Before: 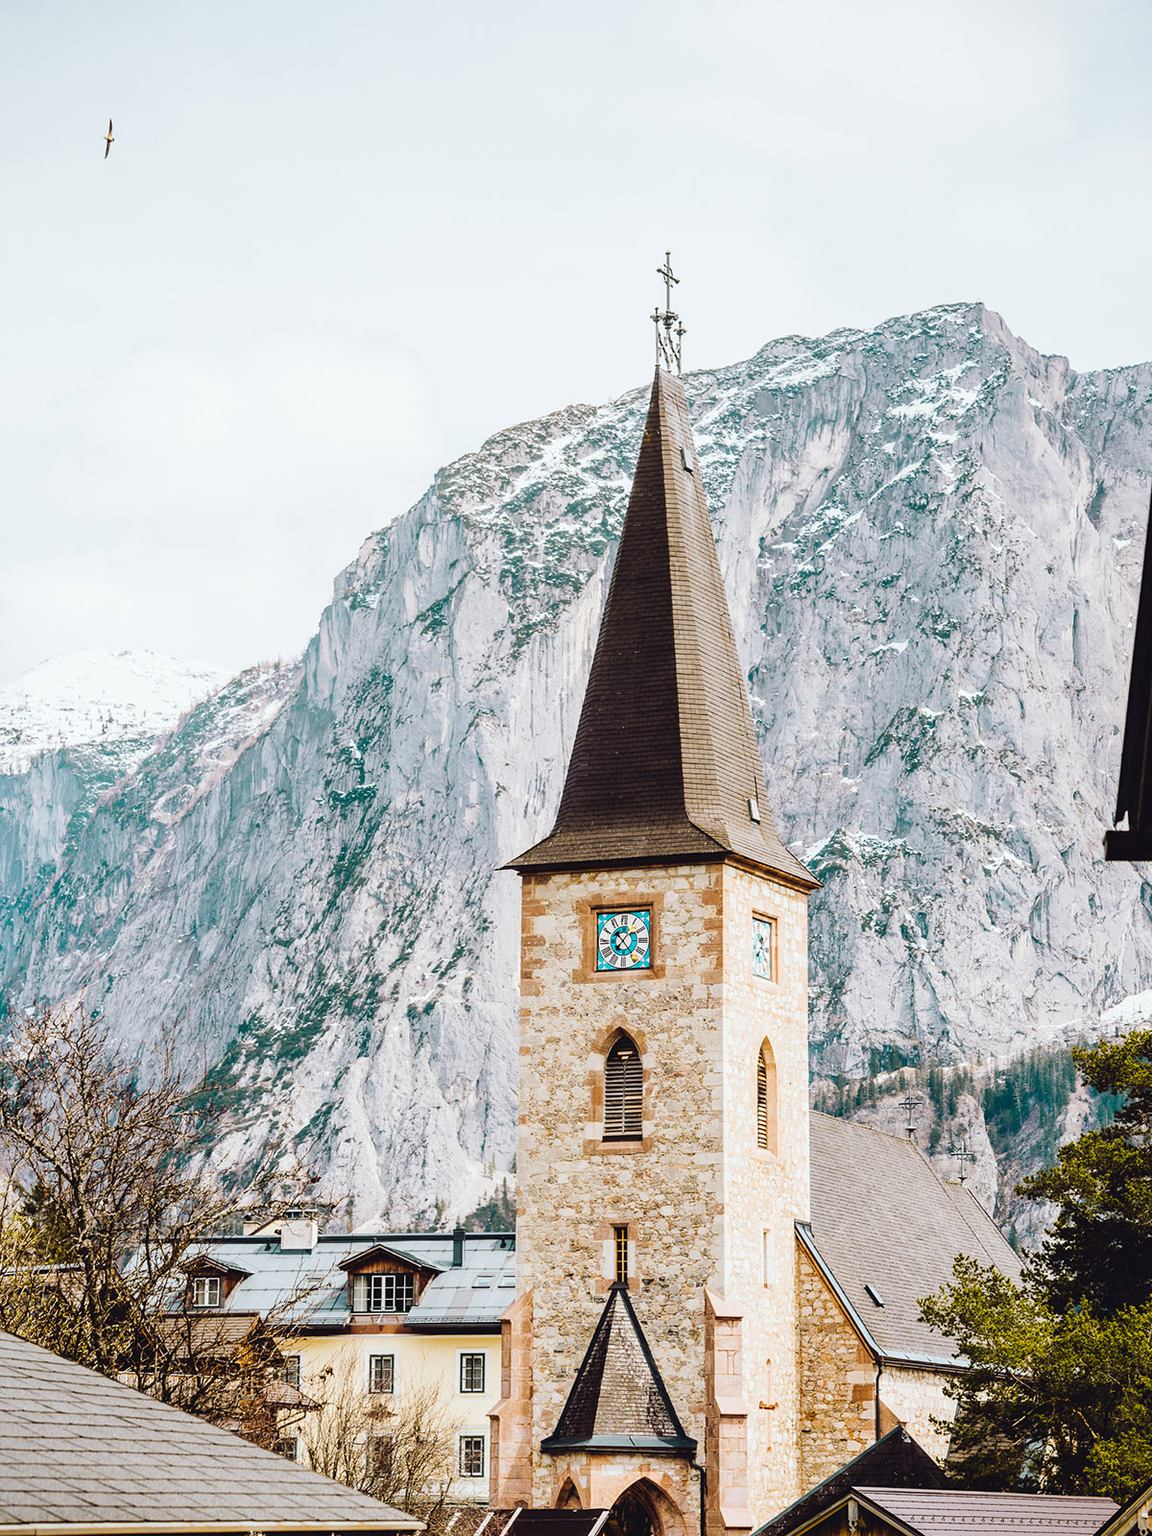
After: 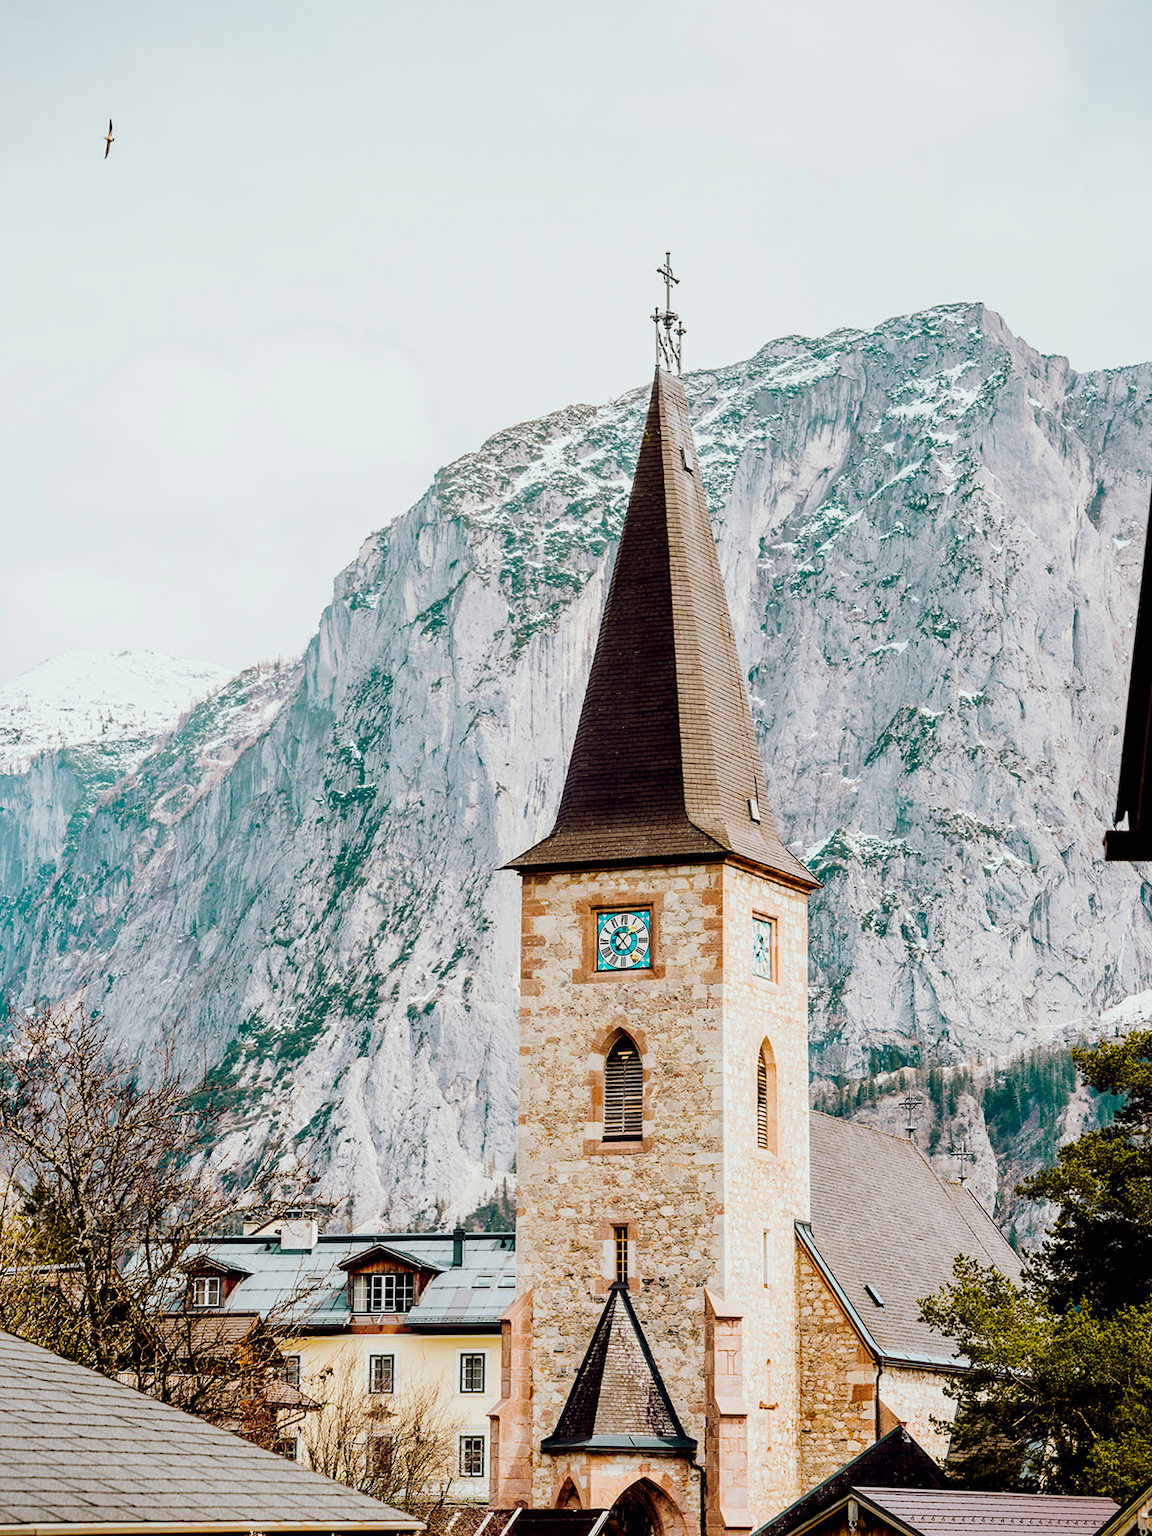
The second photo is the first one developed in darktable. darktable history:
color calibration: output R [0.946, 0.065, -0.013, 0], output G [-0.246, 1.264, -0.017, 0], output B [0.046, -0.098, 1.05, 0], illuminant custom, x 0.344, y 0.359, temperature 5045.54 K
exposure: black level correction 0.009, exposure -0.159 EV, compensate highlight preservation false
